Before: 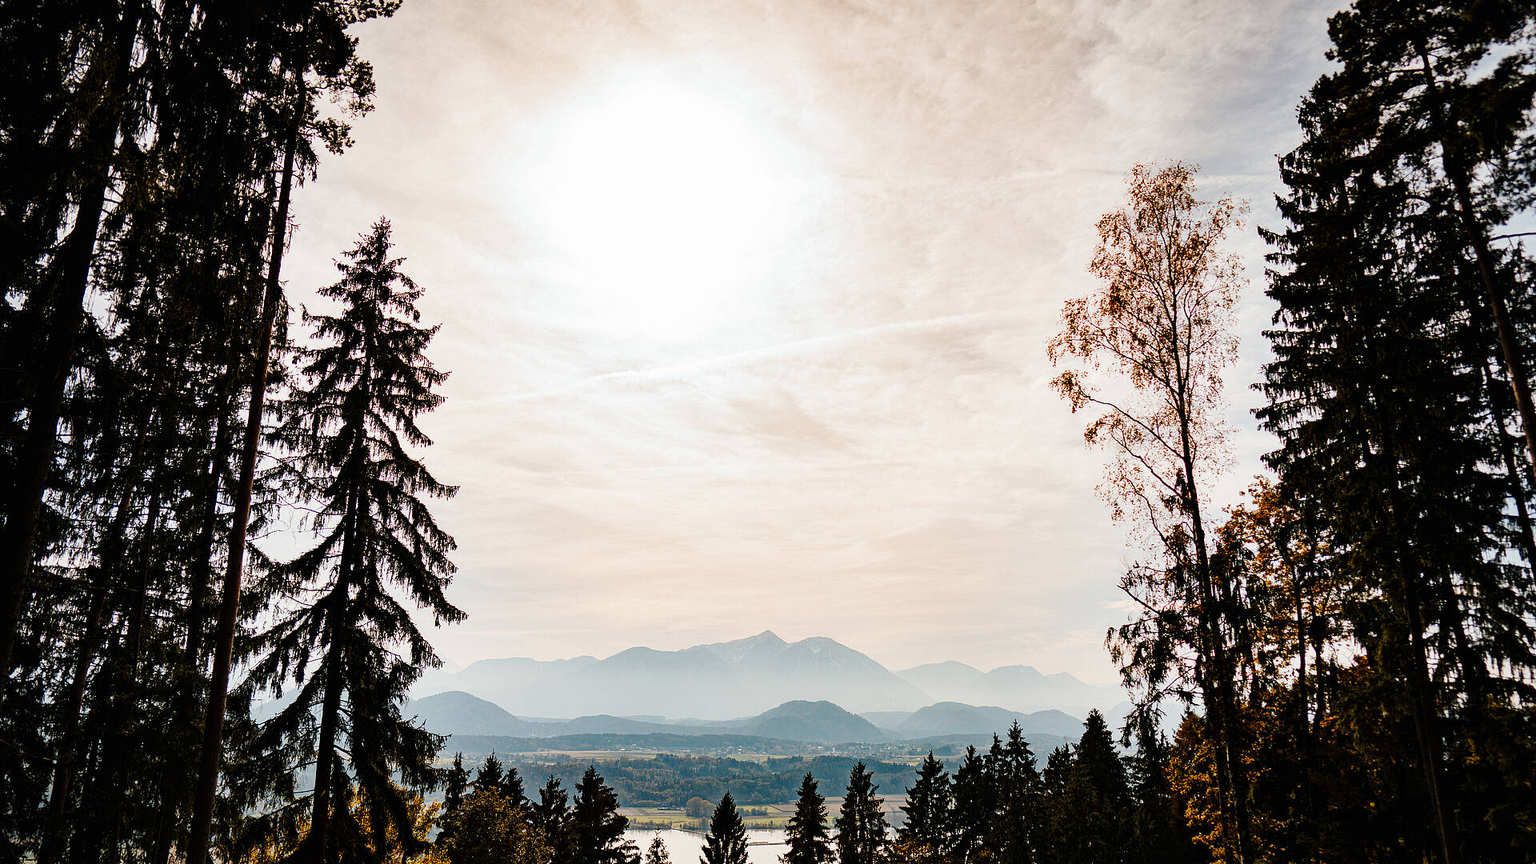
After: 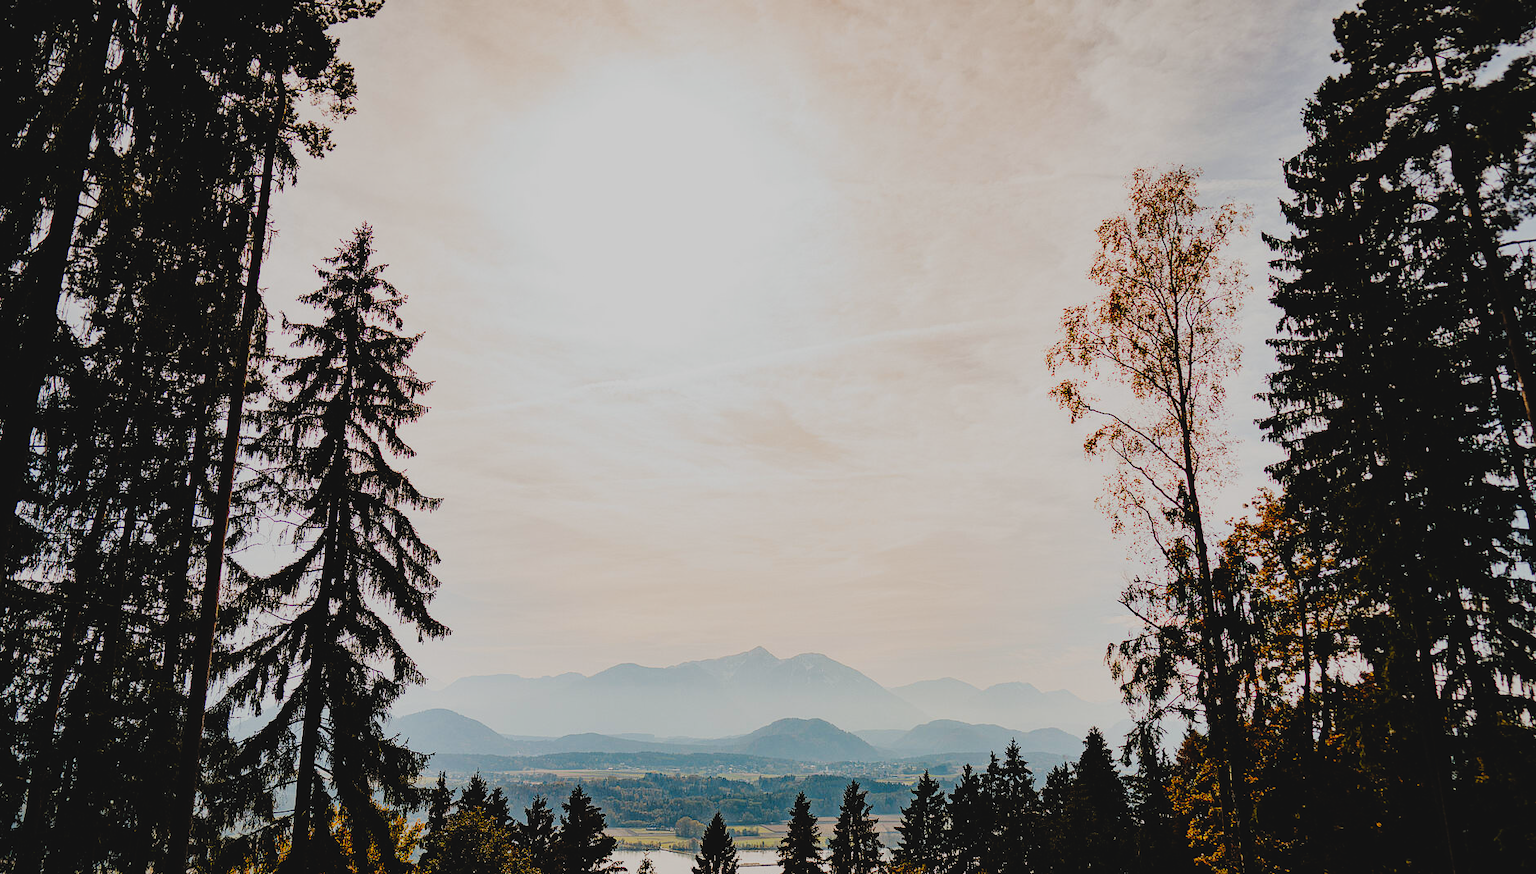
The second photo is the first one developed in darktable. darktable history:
contrast brightness saturation: contrast -0.11
crop and rotate: left 1.774%, right 0.633%, bottom 1.28%
color balance rgb: perceptual saturation grading › global saturation 10%, global vibrance 10%
filmic rgb: black relative exposure -7.65 EV, white relative exposure 4.56 EV, hardness 3.61, contrast 1.05
